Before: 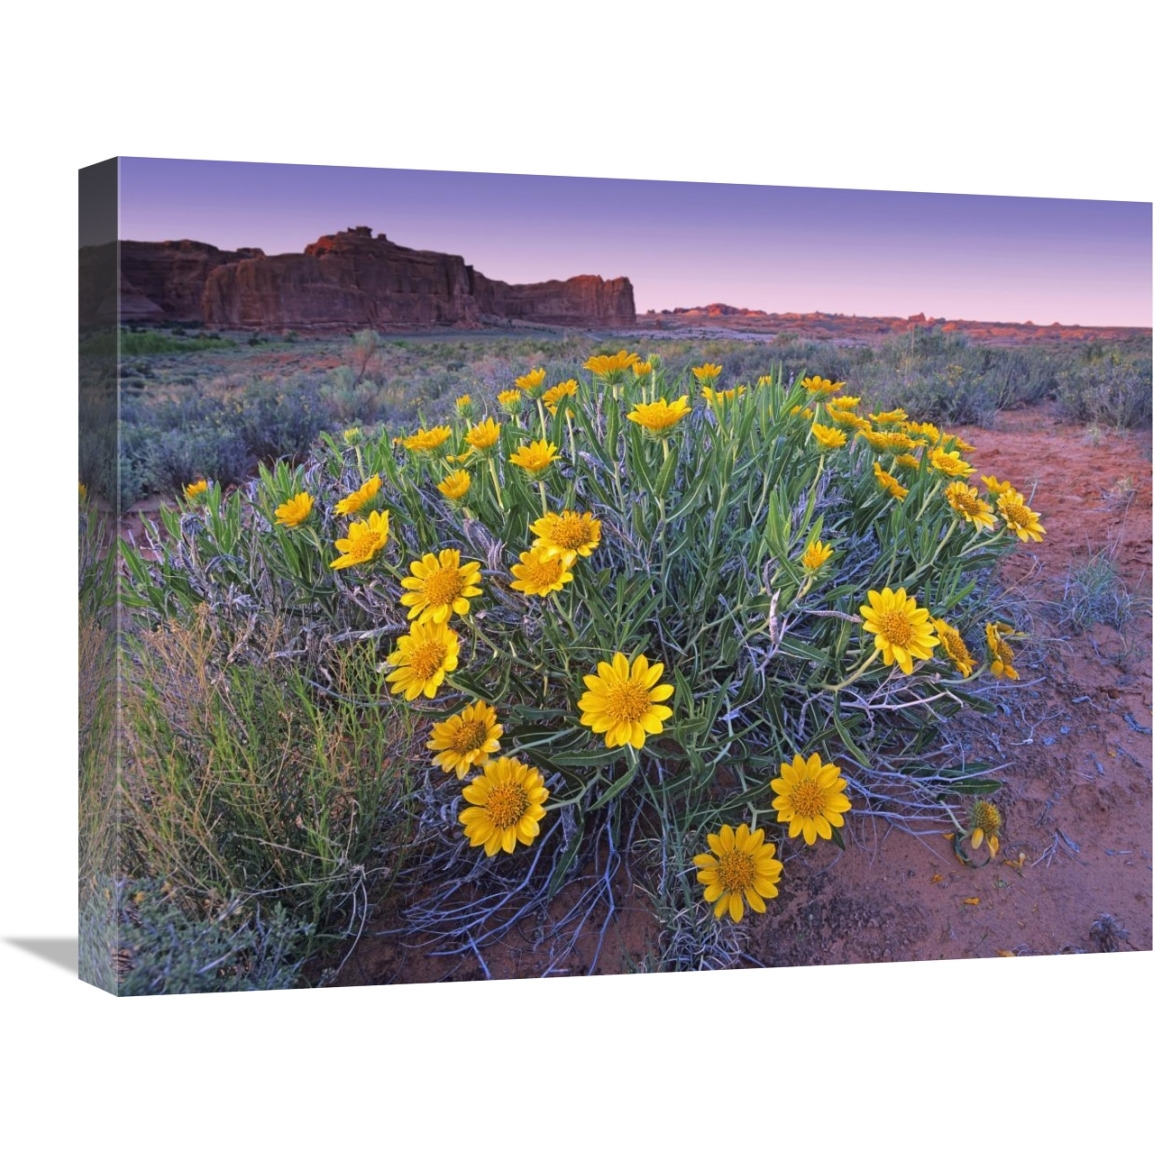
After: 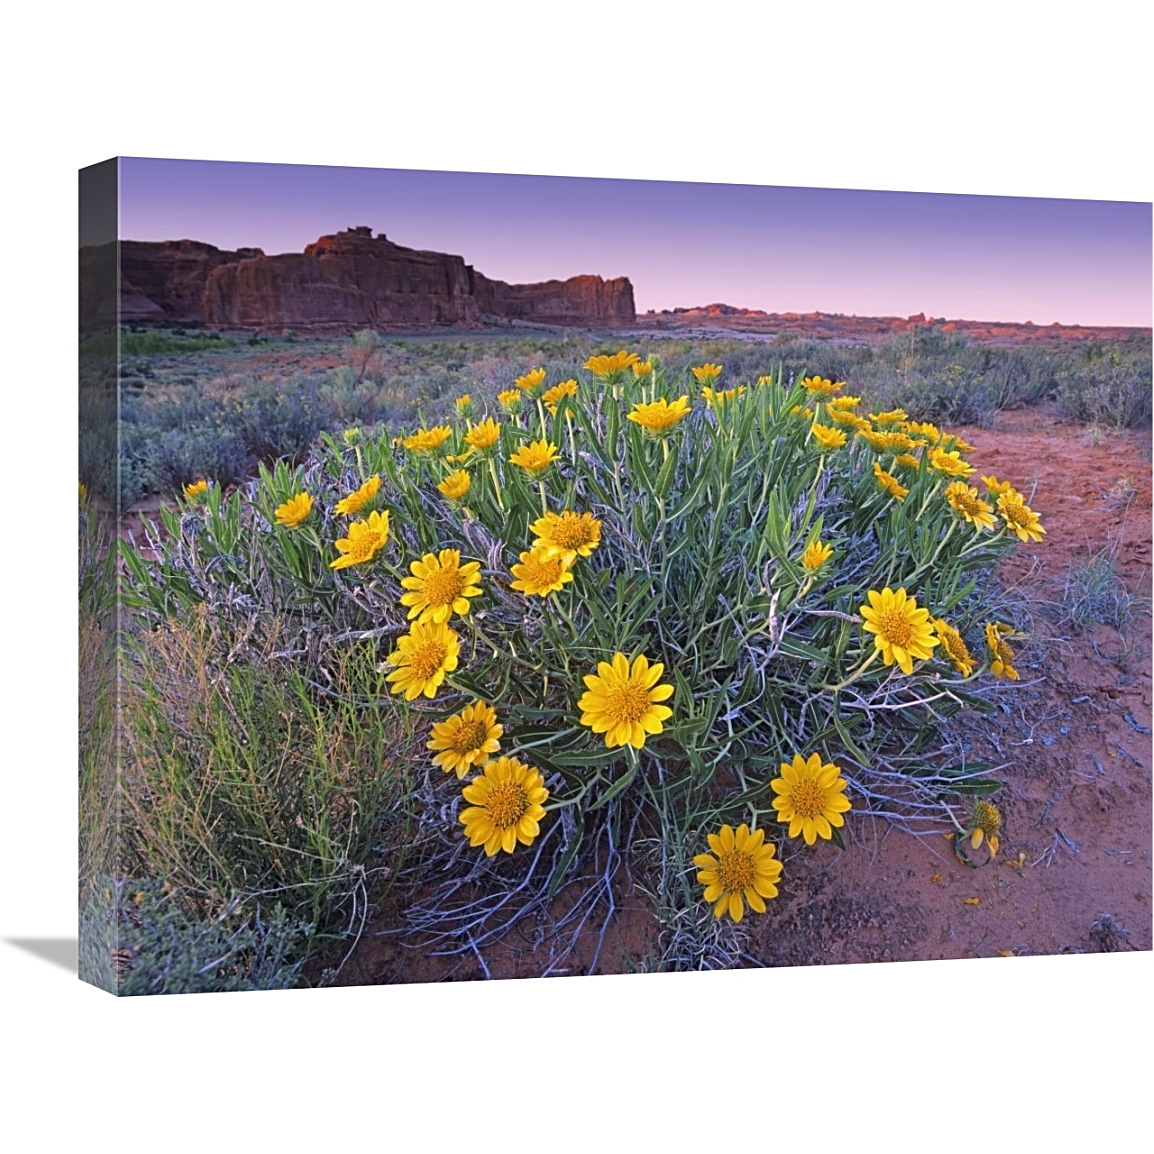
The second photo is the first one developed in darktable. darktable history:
sharpen: on, module defaults
color calibration: illuminant same as pipeline (D50), adaptation XYZ, x 0.345, y 0.357, temperature 5004.05 K
